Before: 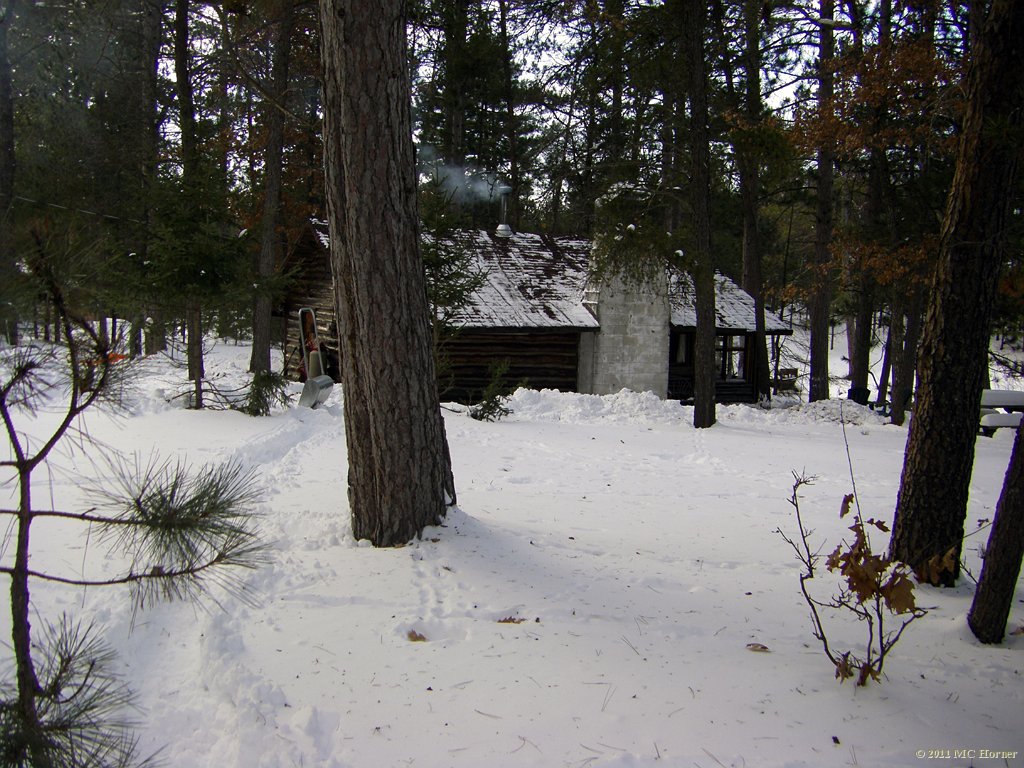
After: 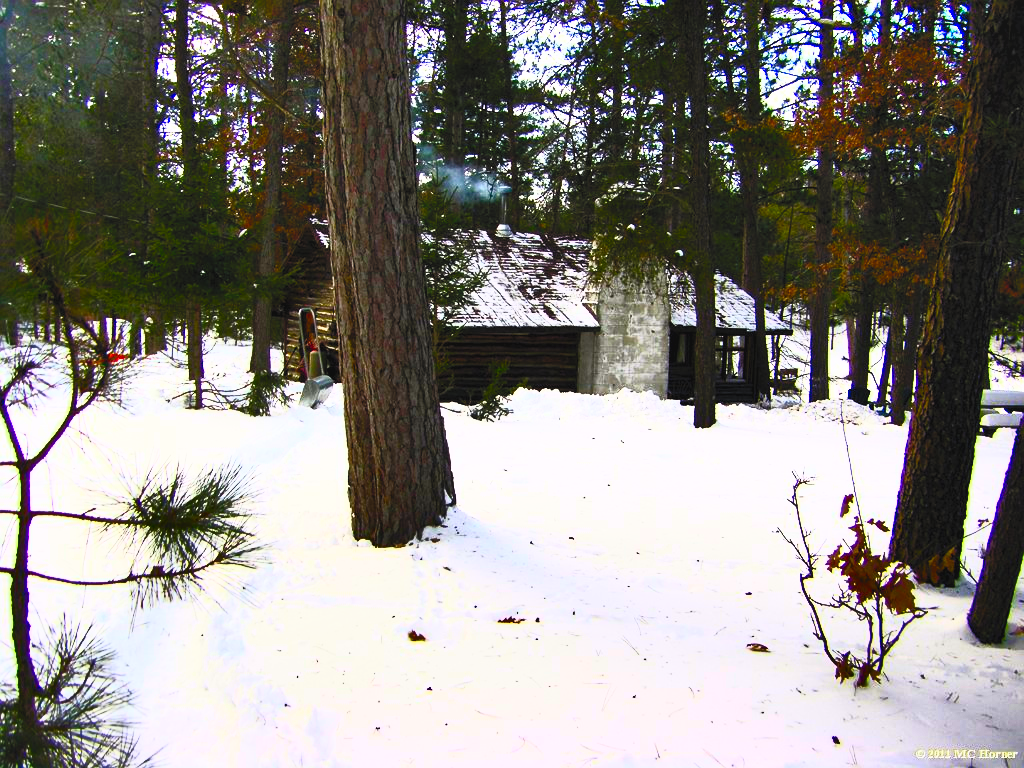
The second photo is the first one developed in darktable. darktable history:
shadows and highlights: soften with gaussian
color balance rgb: perceptual saturation grading › global saturation 20%, perceptual saturation grading › highlights -25.423%, perceptual saturation grading › shadows 24.281%, global vibrance 20%
contrast brightness saturation: contrast 0.98, brightness 0.988, saturation 0.997
filmic rgb: black relative exposure -9.41 EV, white relative exposure 3.04 EV, hardness 6.14
